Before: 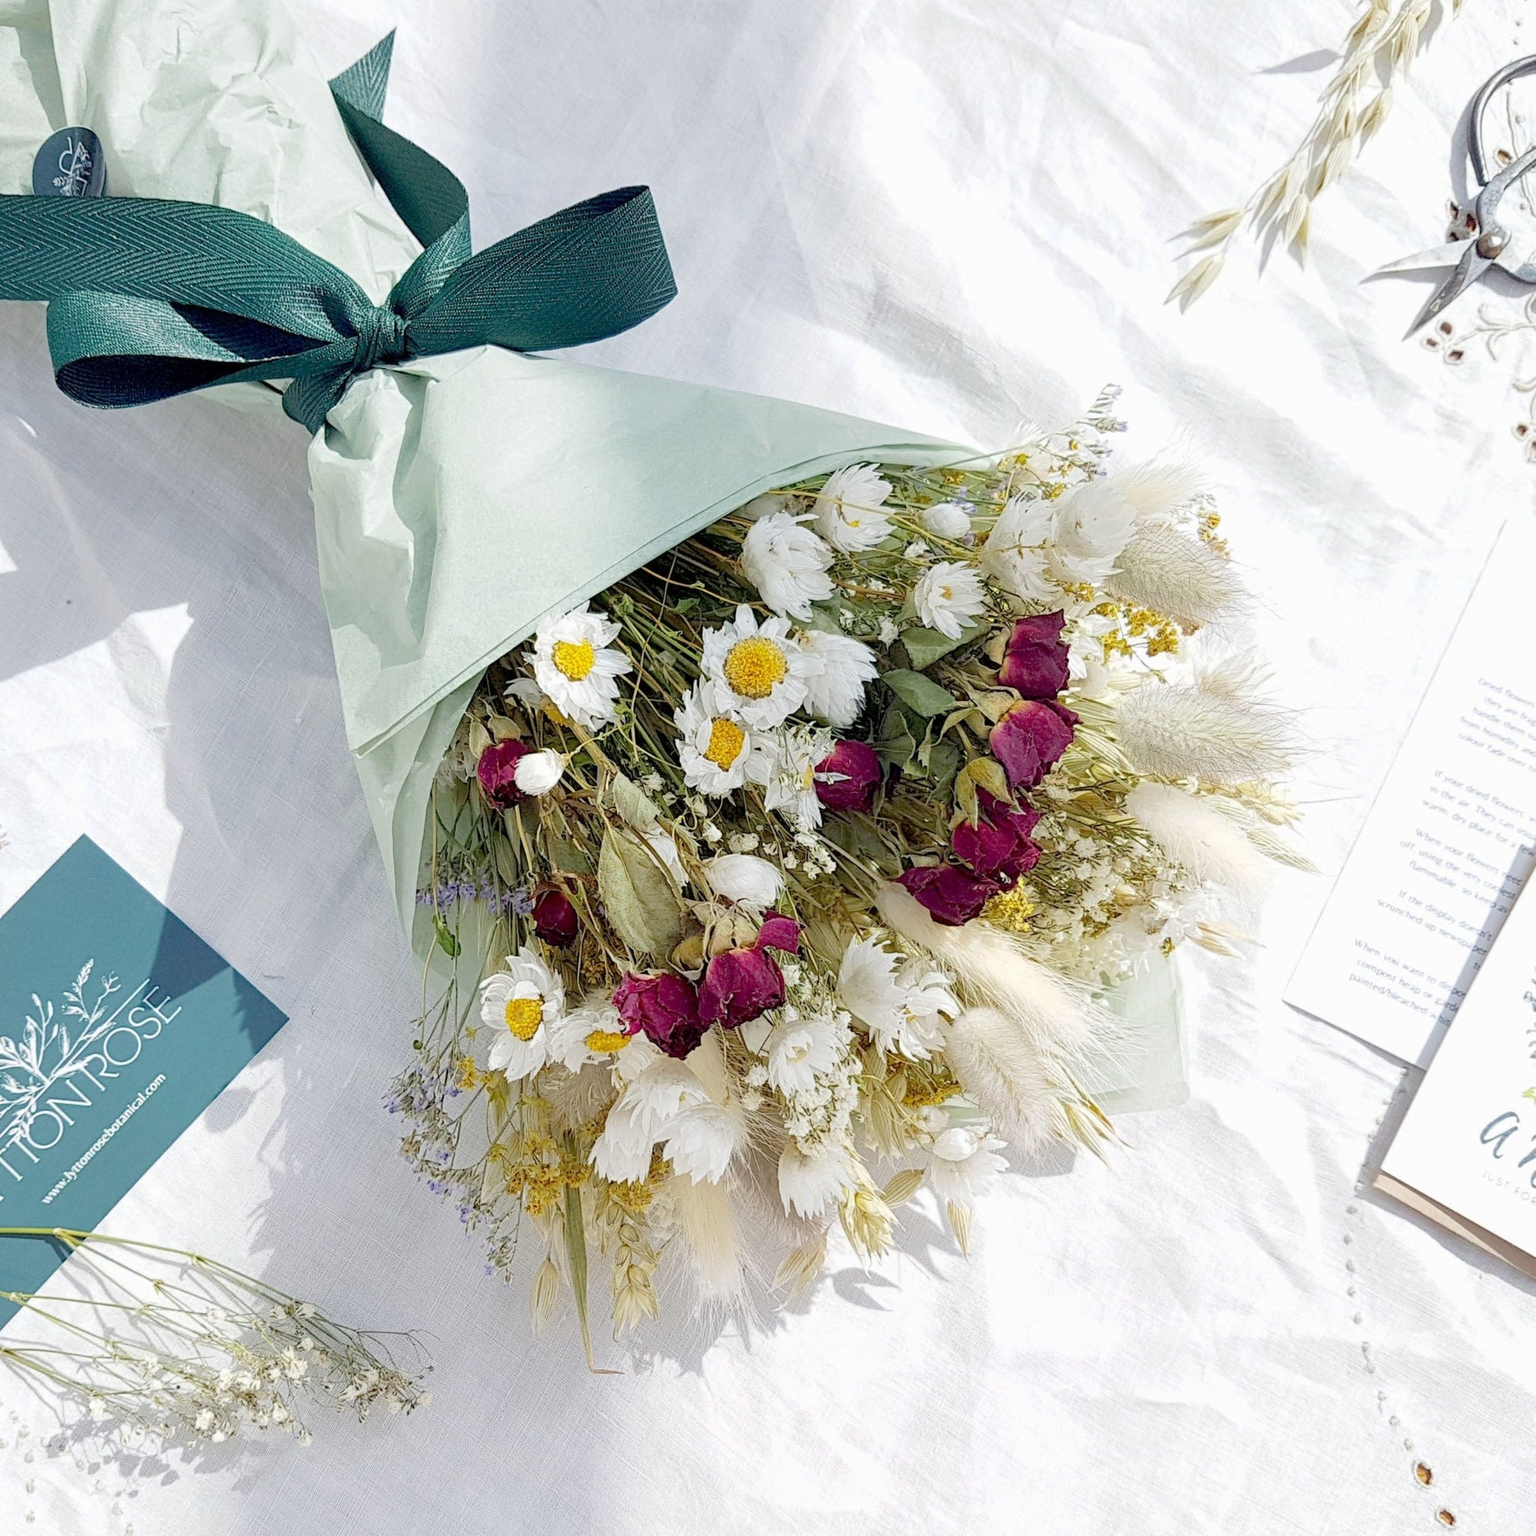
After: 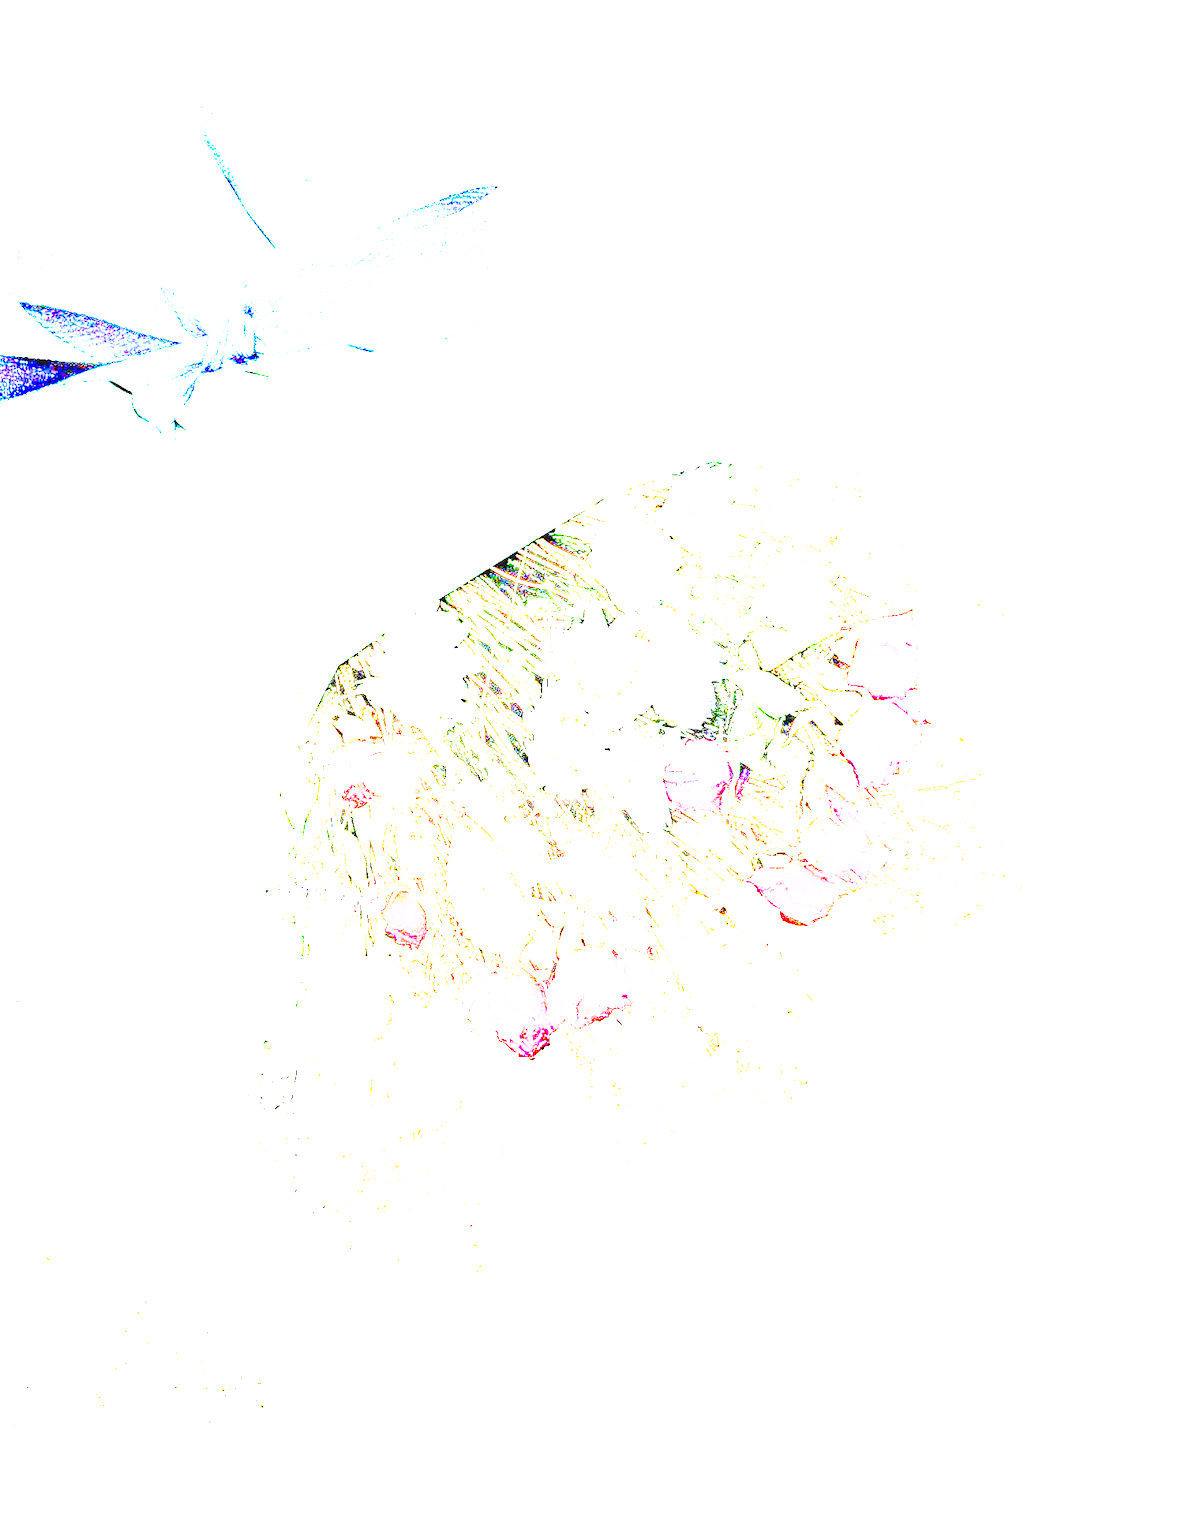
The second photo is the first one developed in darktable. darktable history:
exposure: exposure 7.977 EV, compensate highlight preservation false
base curve: curves: ch0 [(0, 0) (0.495, 0.917) (1, 1)], preserve colors none
crop: left 9.851%, right 12.567%
haze removal: compatibility mode true, adaptive false
local contrast: on, module defaults
